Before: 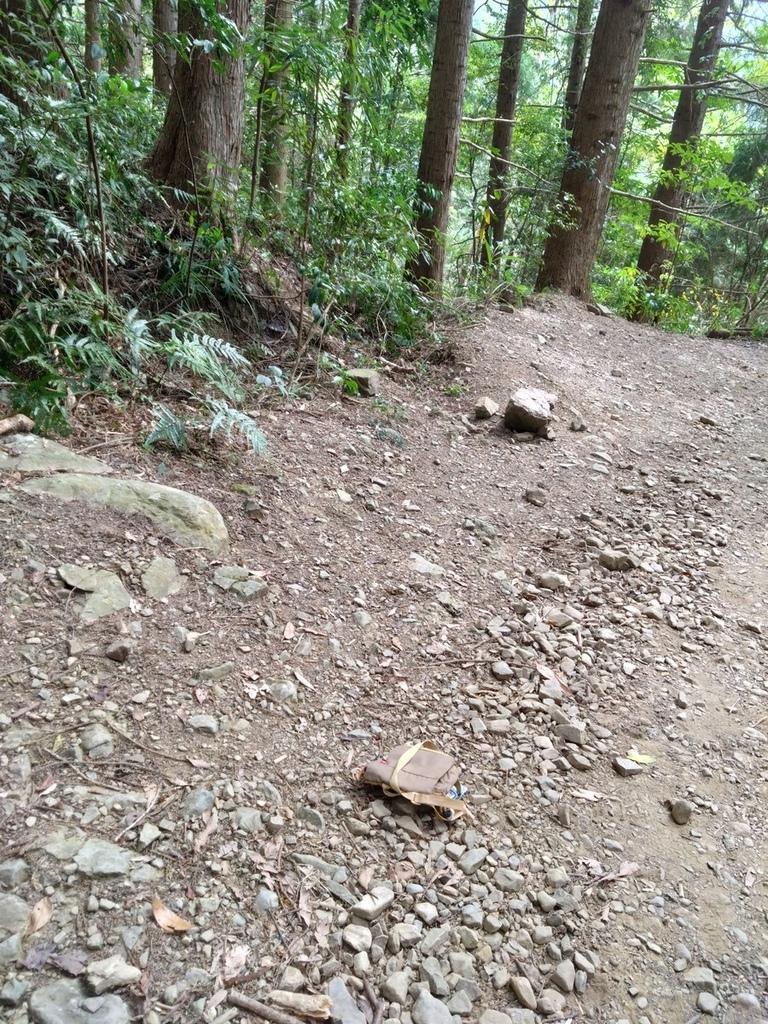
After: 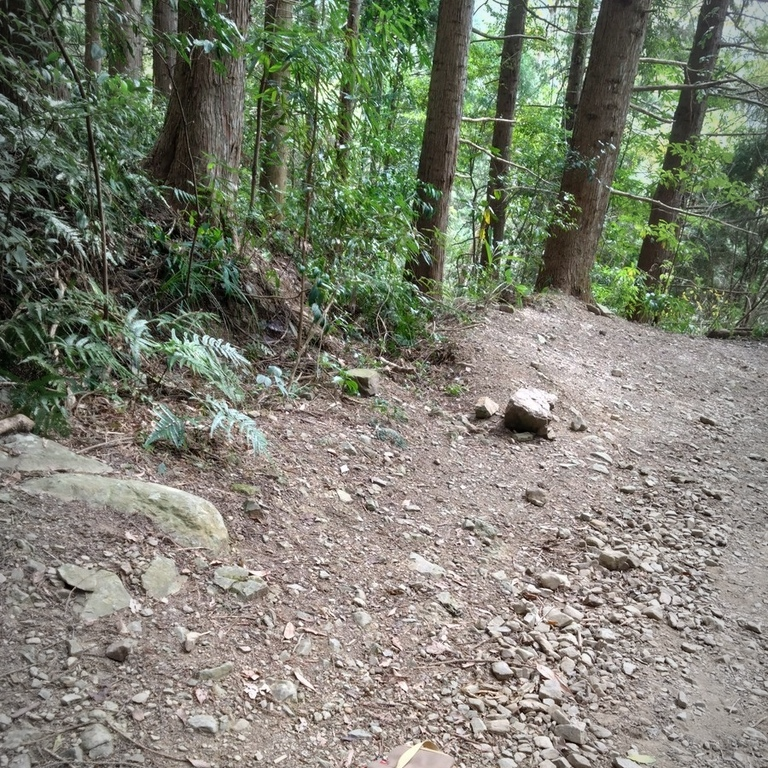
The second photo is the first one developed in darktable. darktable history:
crop: bottom 24.965%
vignetting: fall-off start 96.61%, fall-off radius 99.75%, width/height ratio 0.609, unbound false
